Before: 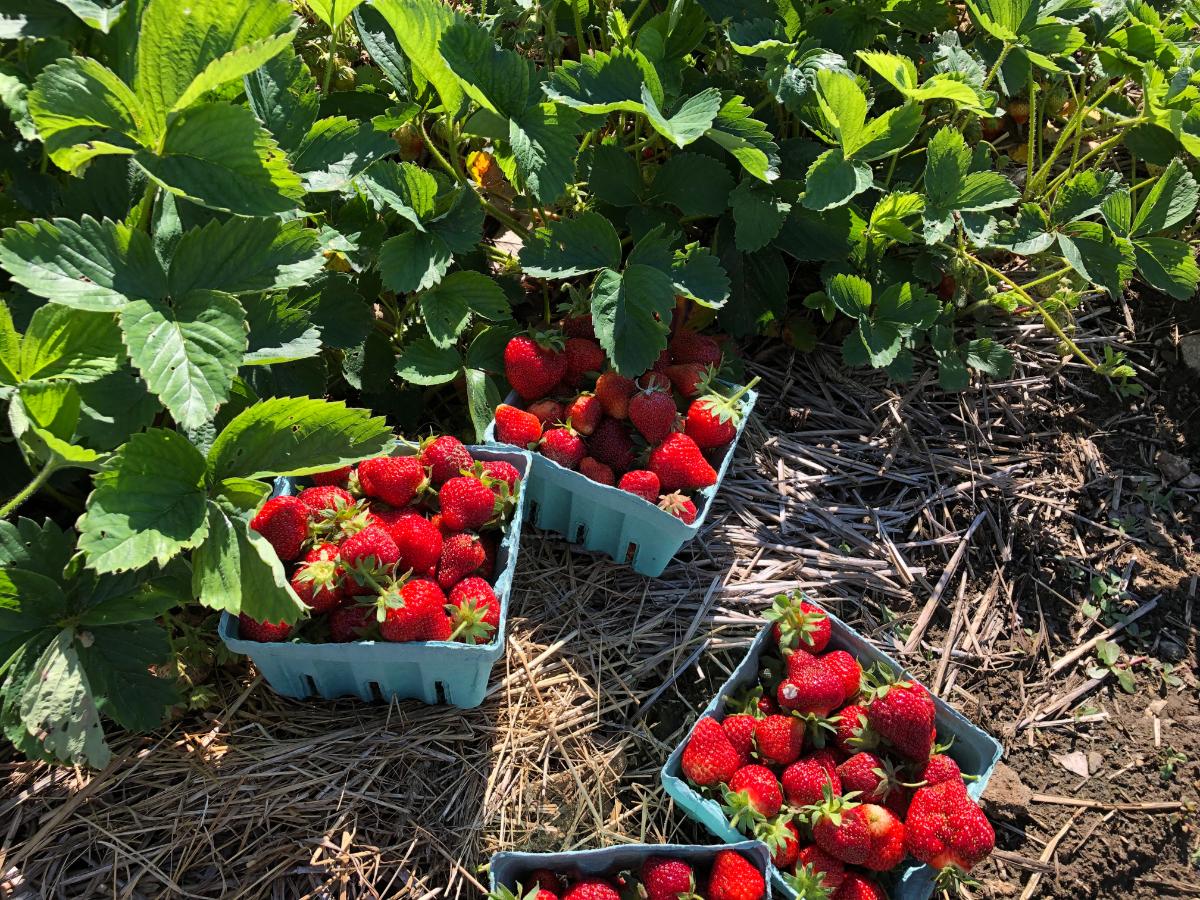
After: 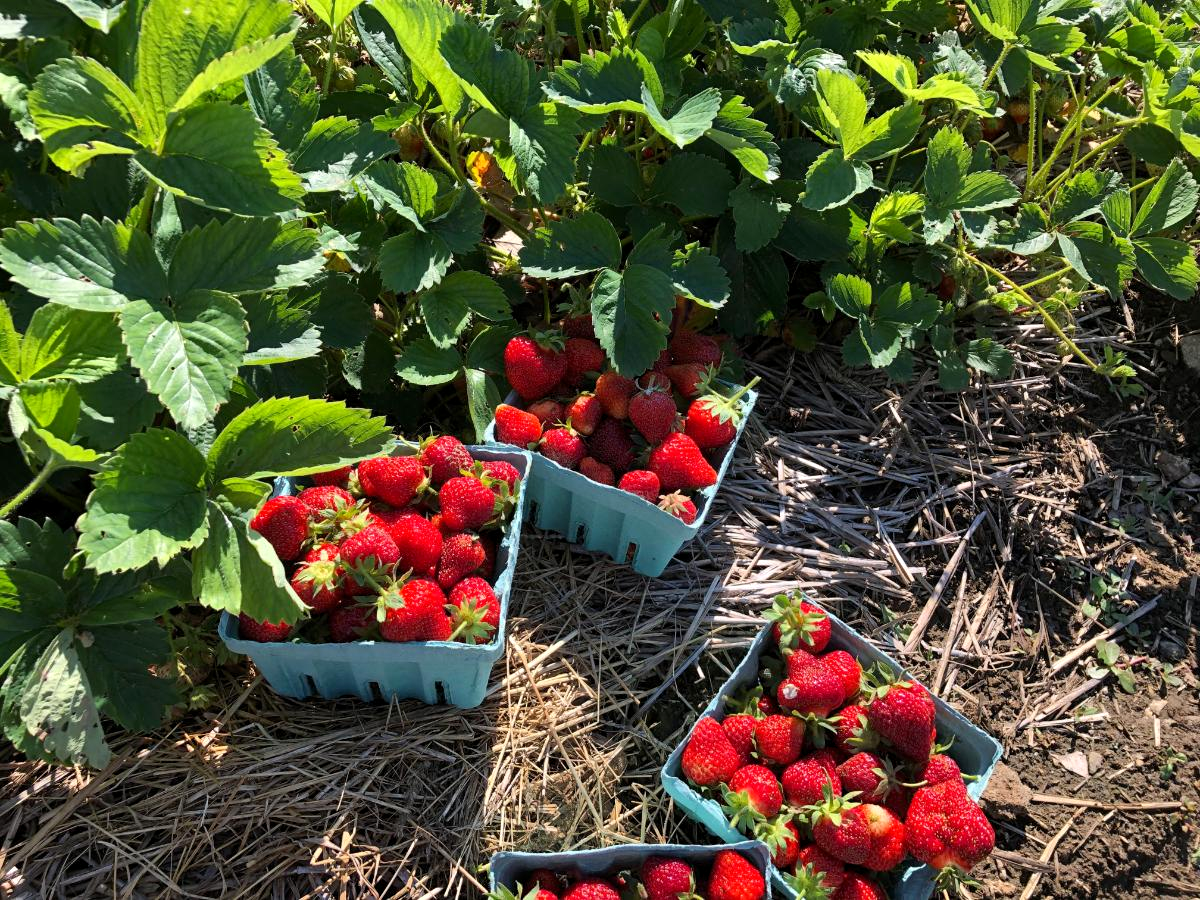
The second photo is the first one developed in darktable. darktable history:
exposure: black level correction 0.001, exposure 0.136 EV, compensate highlight preservation false
